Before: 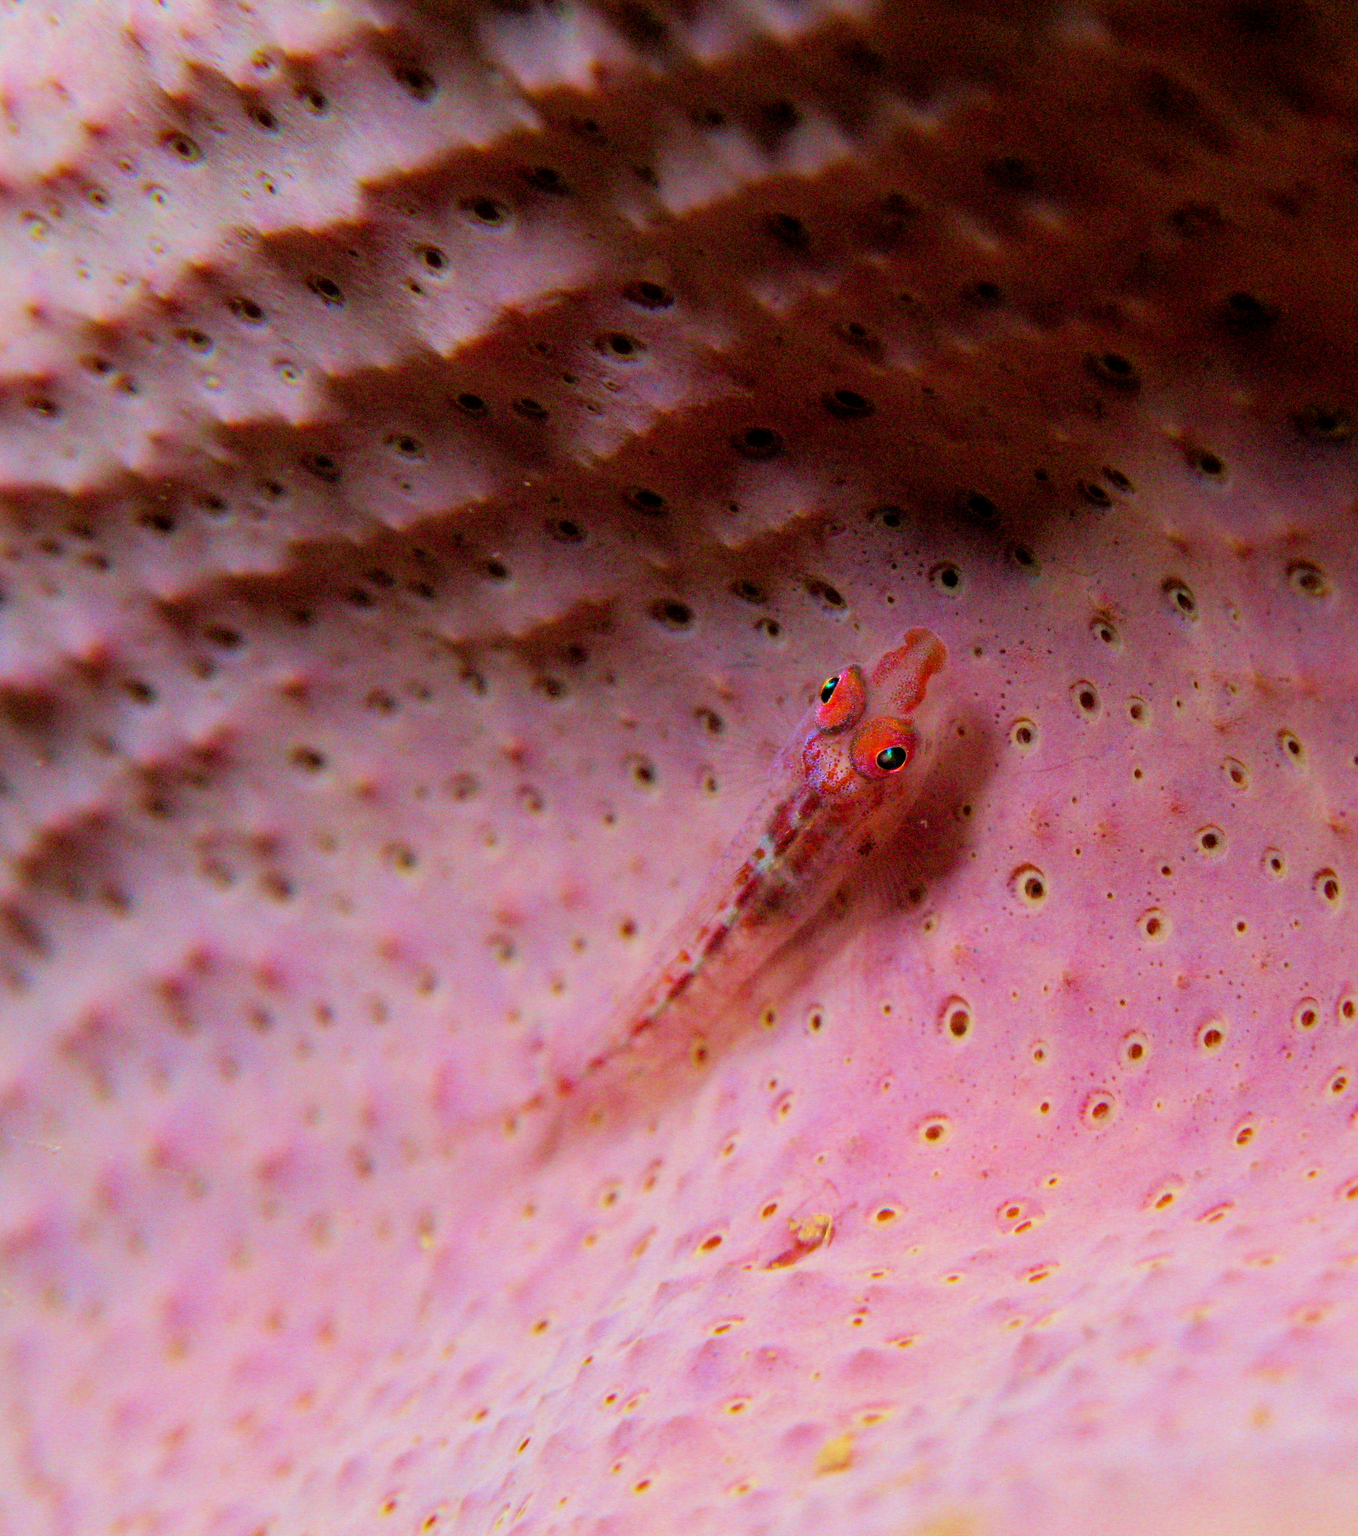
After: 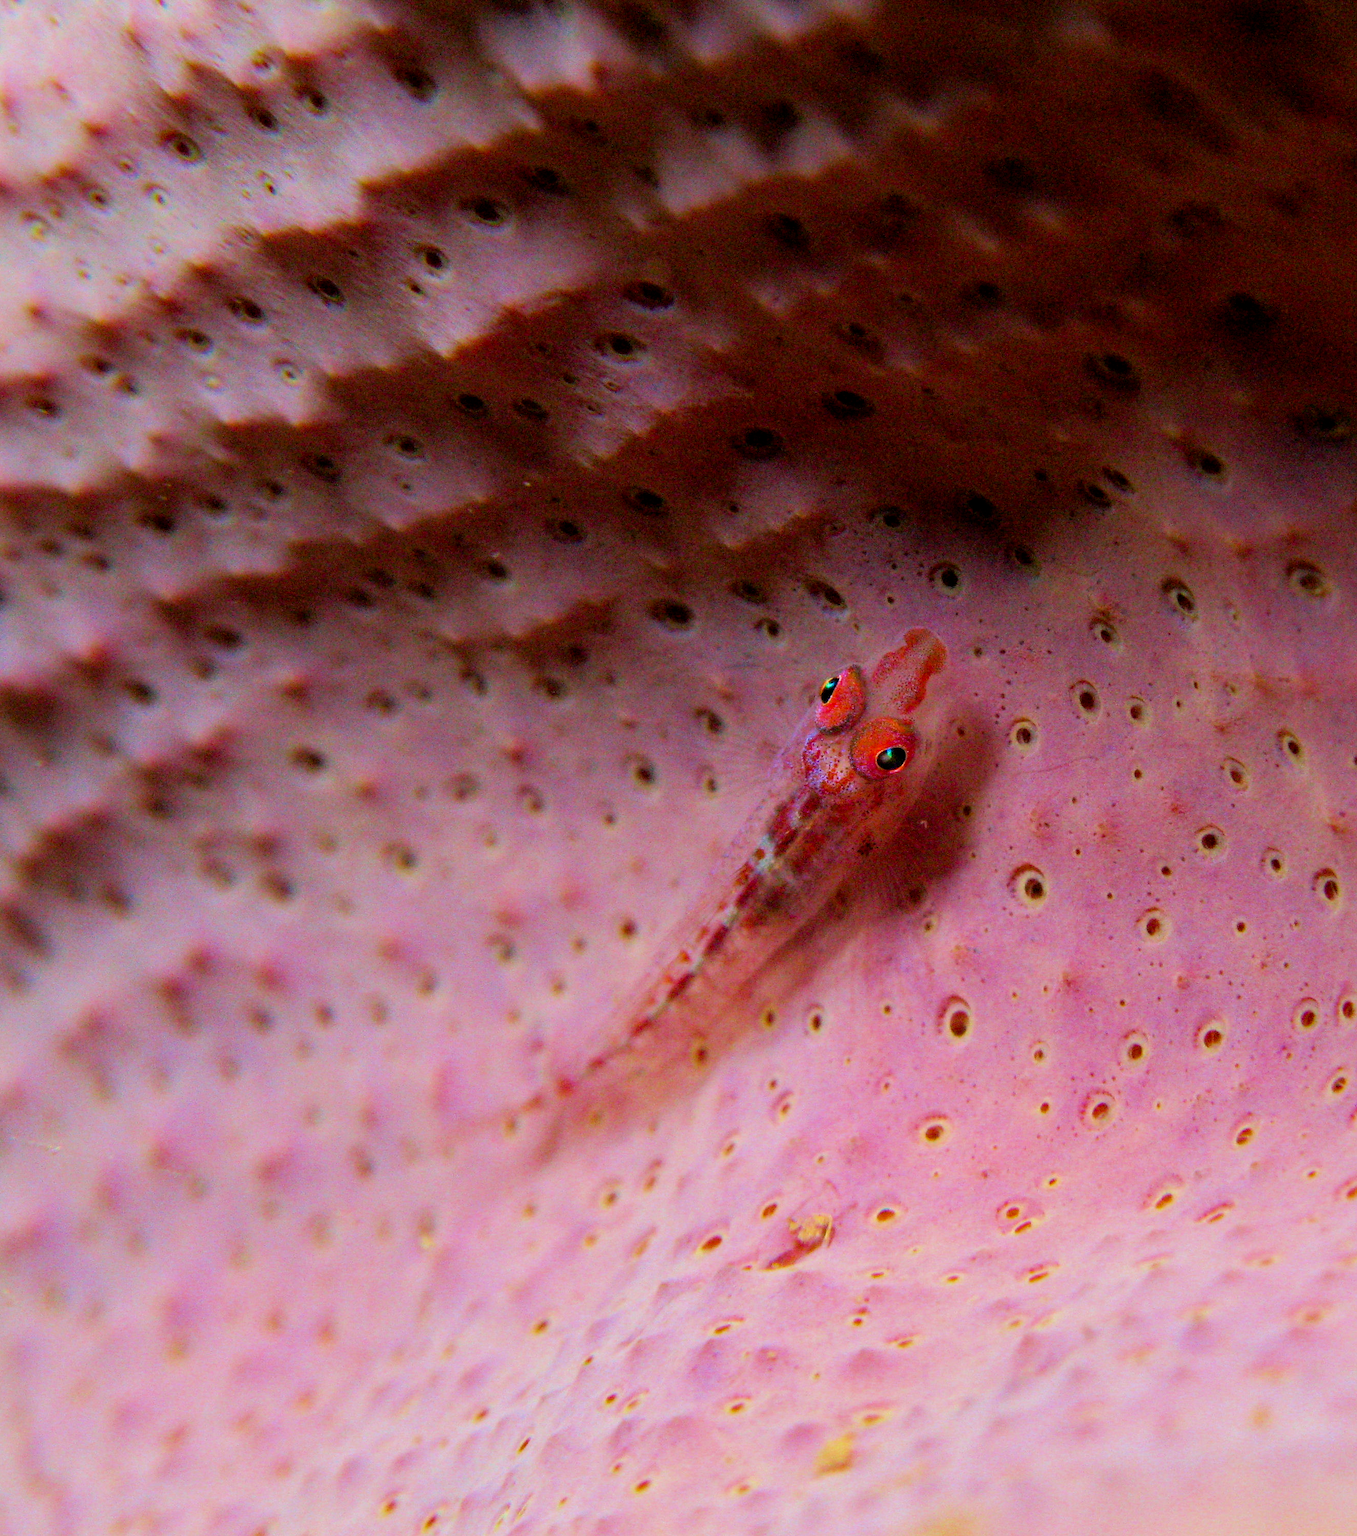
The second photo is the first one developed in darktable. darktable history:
contrast brightness saturation: contrast 0.034, brightness -0.032
